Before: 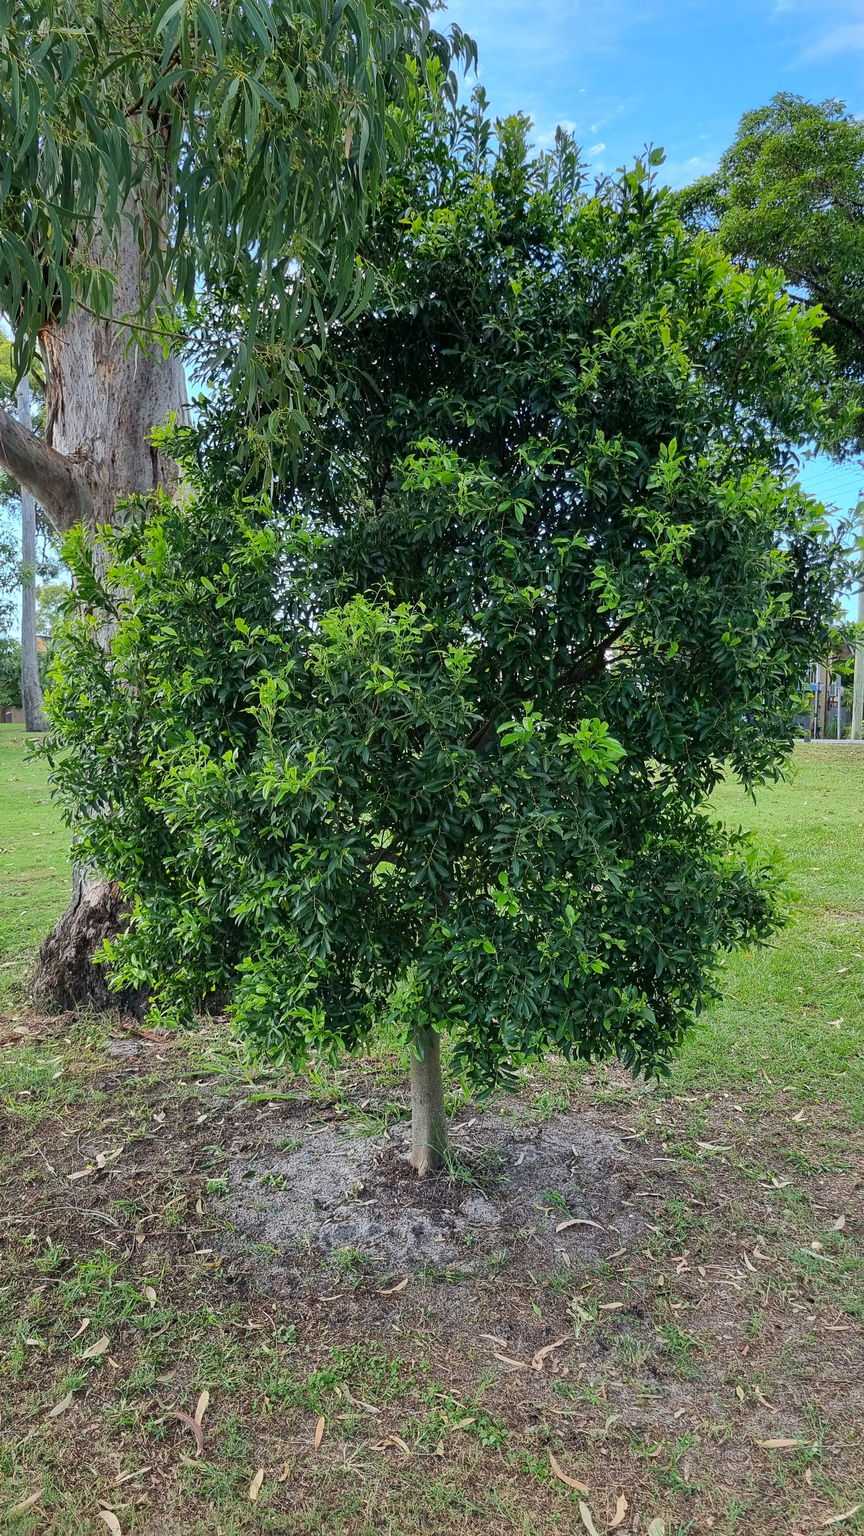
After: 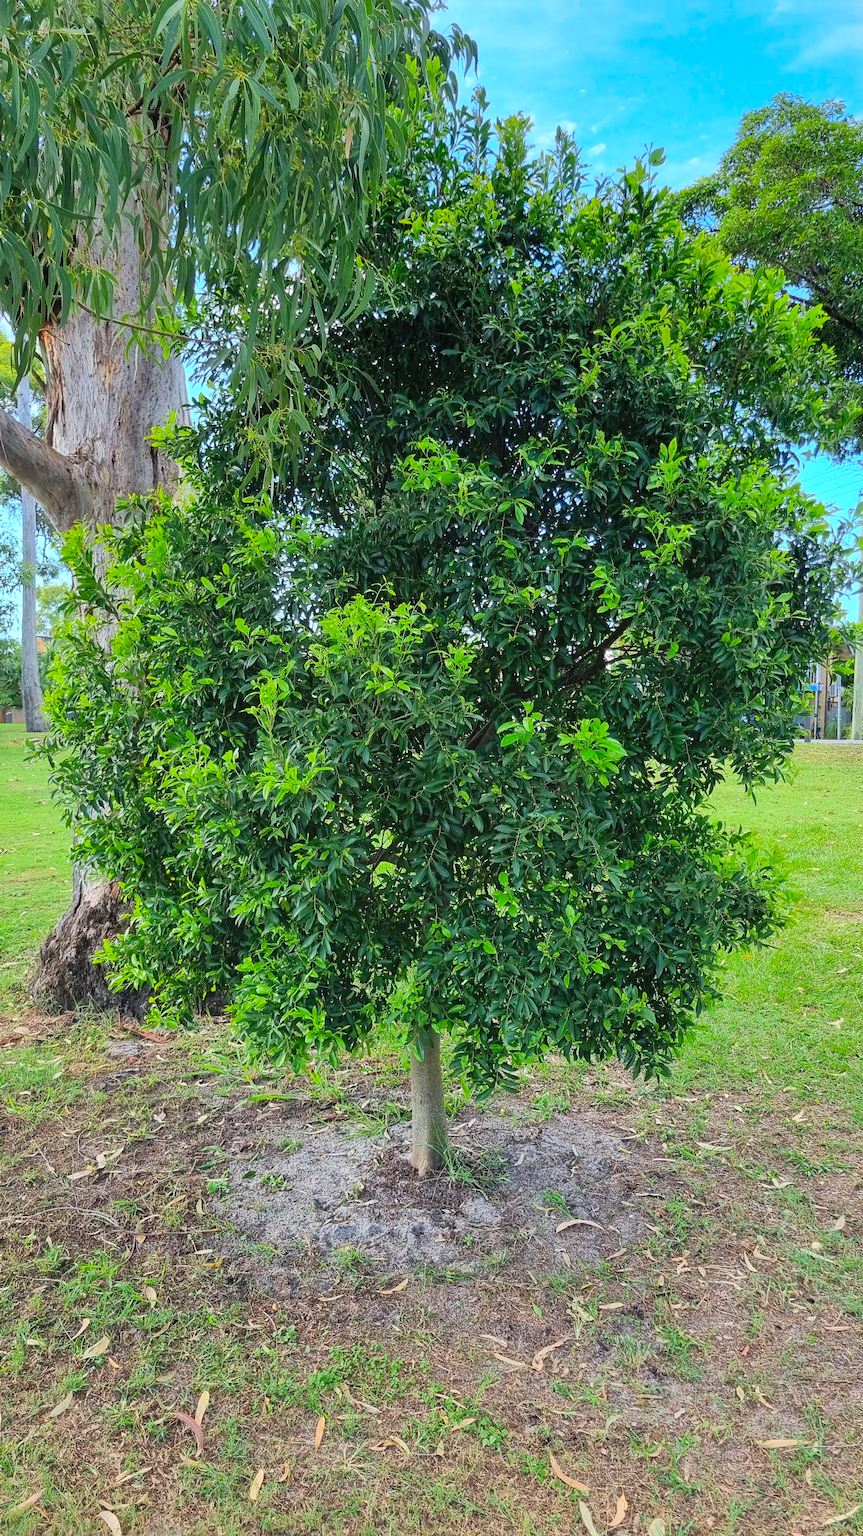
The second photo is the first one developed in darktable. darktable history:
contrast brightness saturation: contrast 0.07, brightness 0.172, saturation 0.415
